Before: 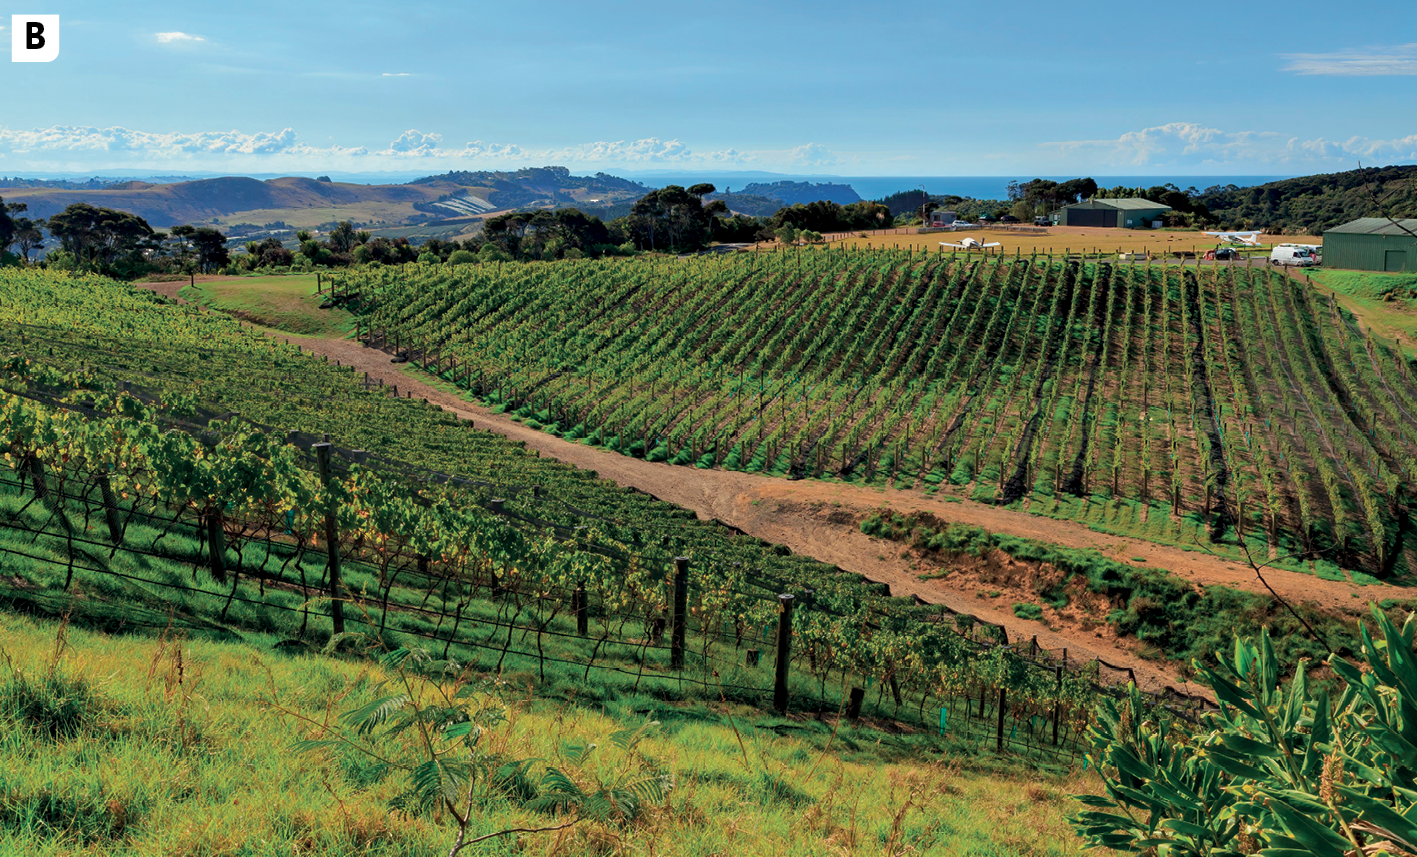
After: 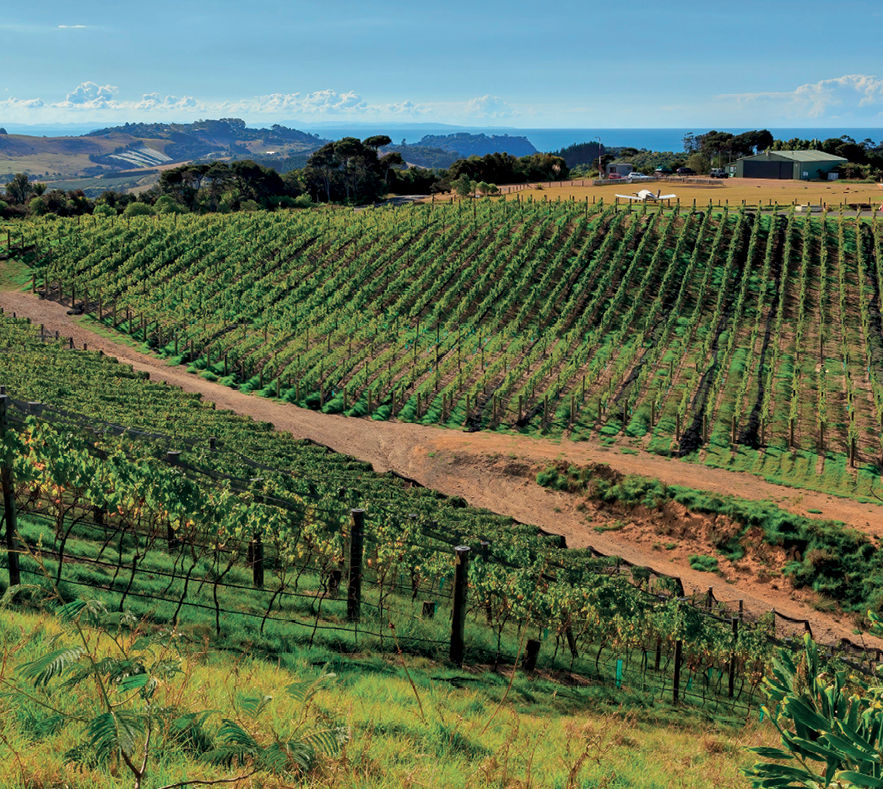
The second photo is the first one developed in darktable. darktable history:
crop and rotate: left 22.918%, top 5.629%, right 14.711%, bottom 2.247%
shadows and highlights: low approximation 0.01, soften with gaussian
